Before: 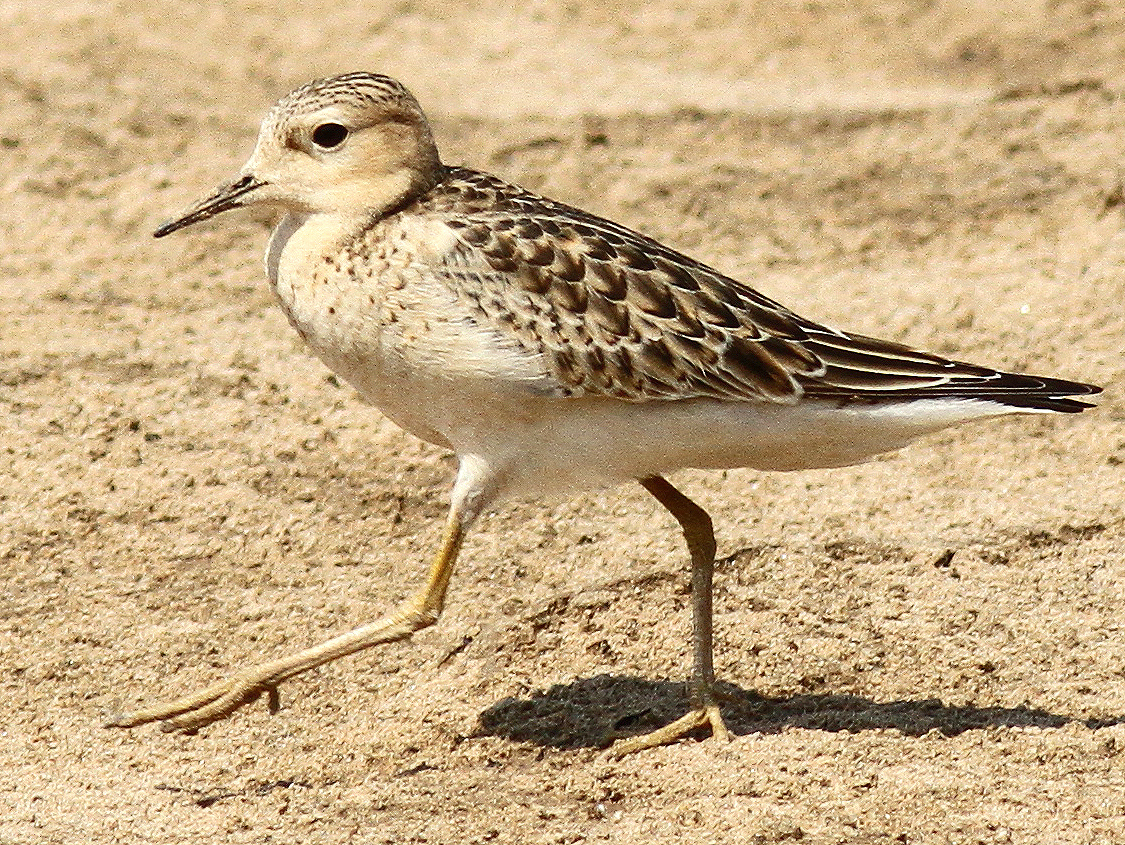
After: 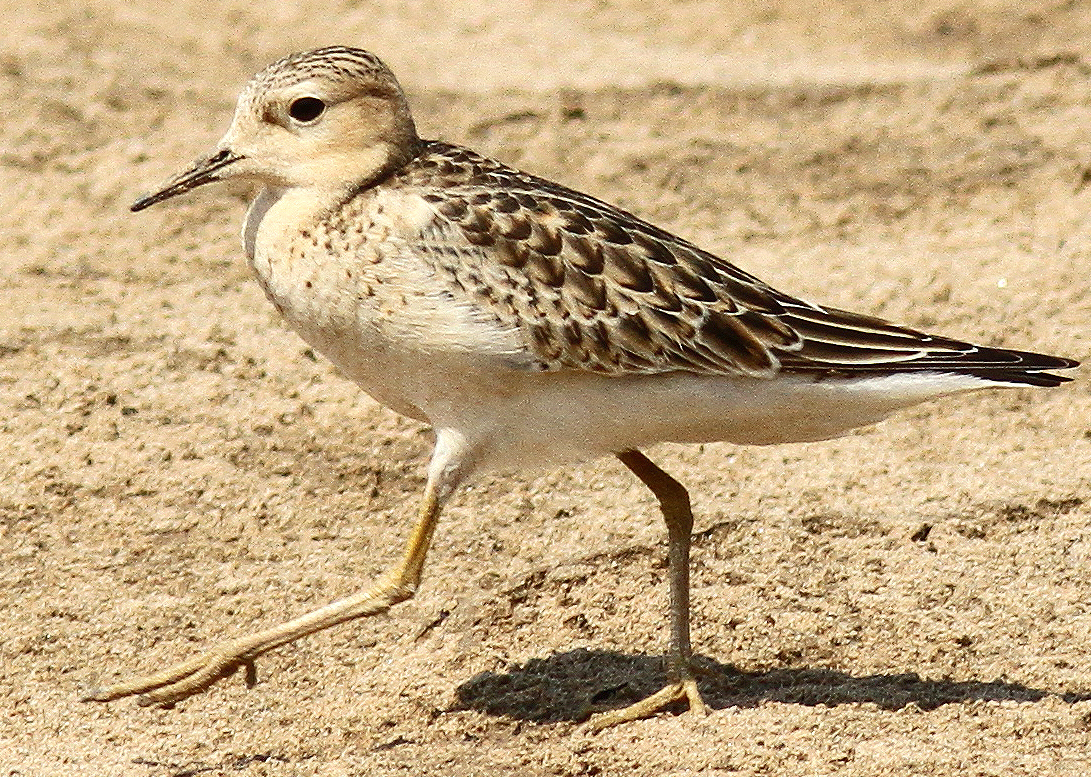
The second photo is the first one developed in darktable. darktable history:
crop: left 2.073%, top 3.165%, right 0.88%, bottom 4.838%
